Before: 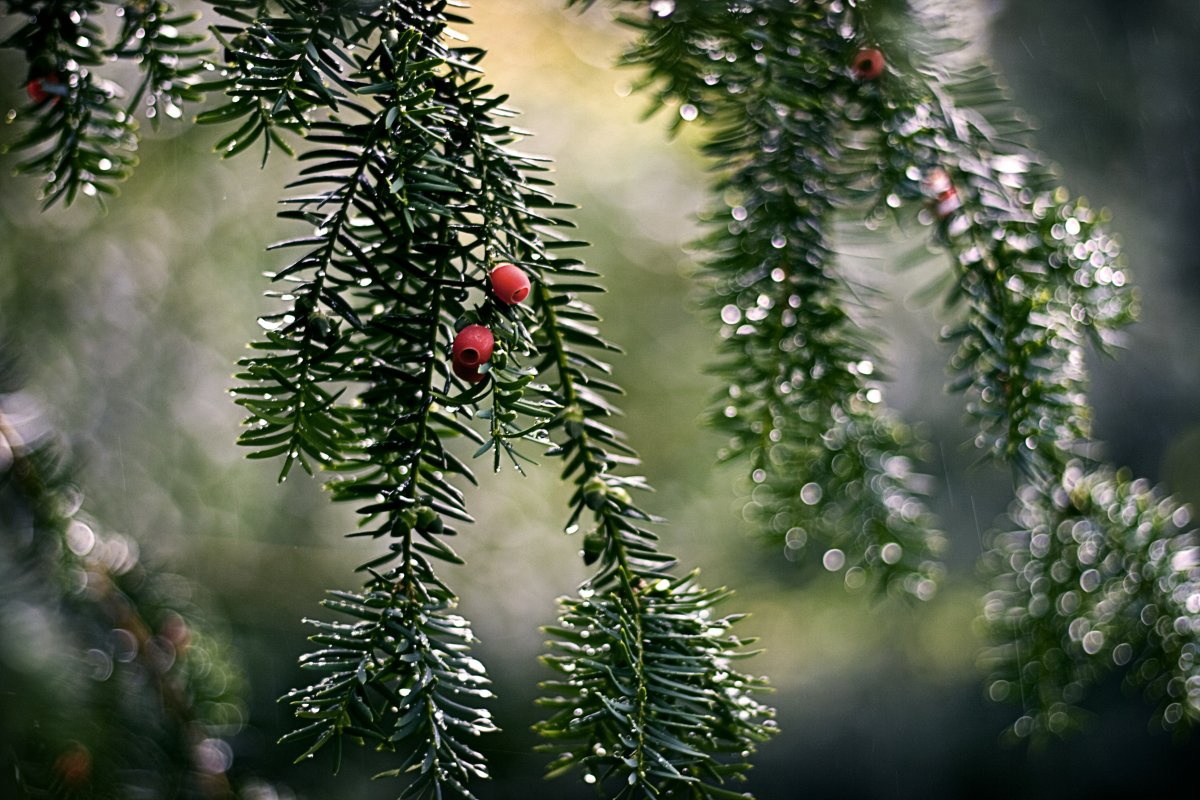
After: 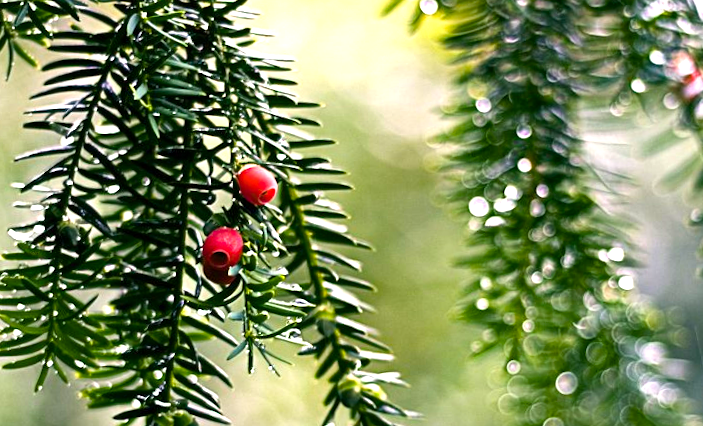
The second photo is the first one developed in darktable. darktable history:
exposure: exposure 0.943 EV, compensate highlight preservation false
rotate and perspective: rotation -2.22°, lens shift (horizontal) -0.022, automatic cropping off
color balance rgb: perceptual saturation grading › global saturation 30%, global vibrance 20%
crop: left 20.932%, top 15.471%, right 21.848%, bottom 34.081%
